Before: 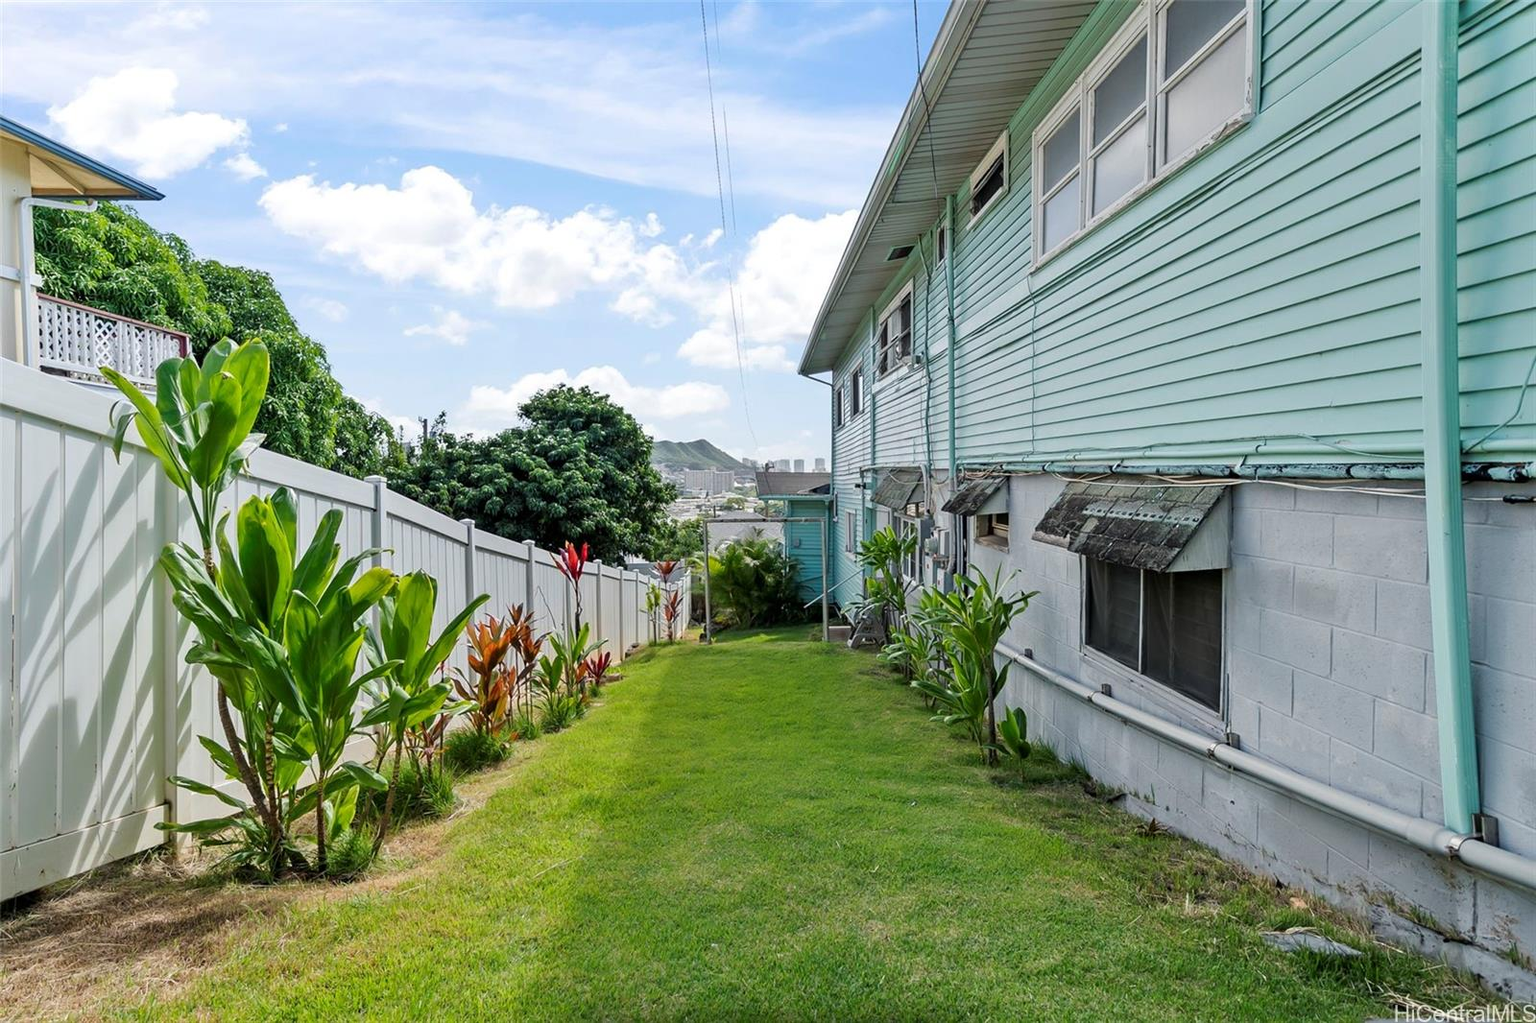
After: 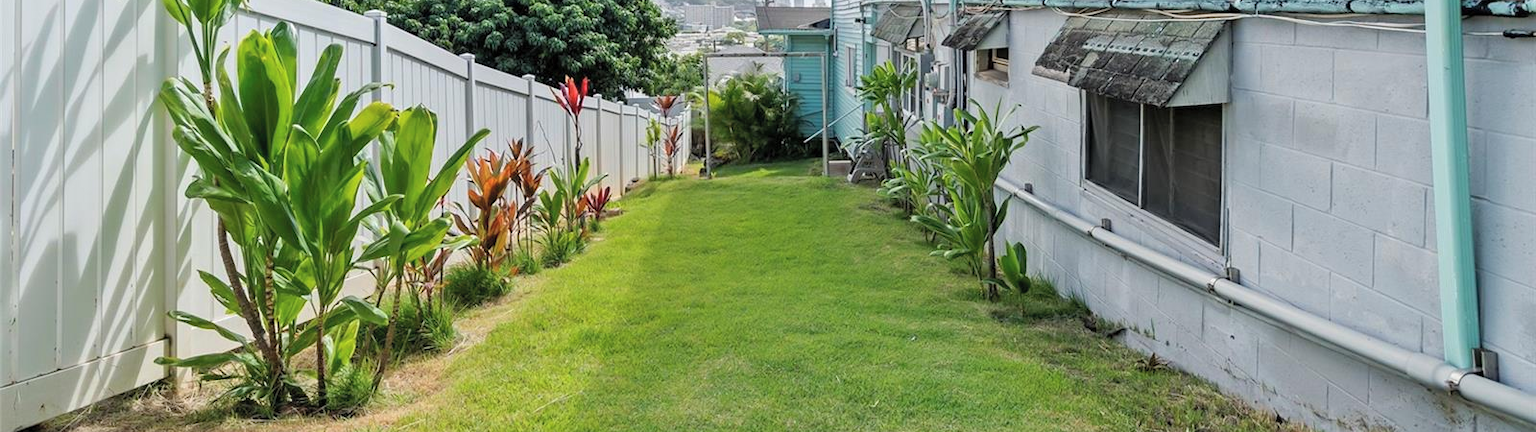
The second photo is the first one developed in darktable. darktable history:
contrast brightness saturation: brightness 0.124
crop: top 45.509%, bottom 12.137%
